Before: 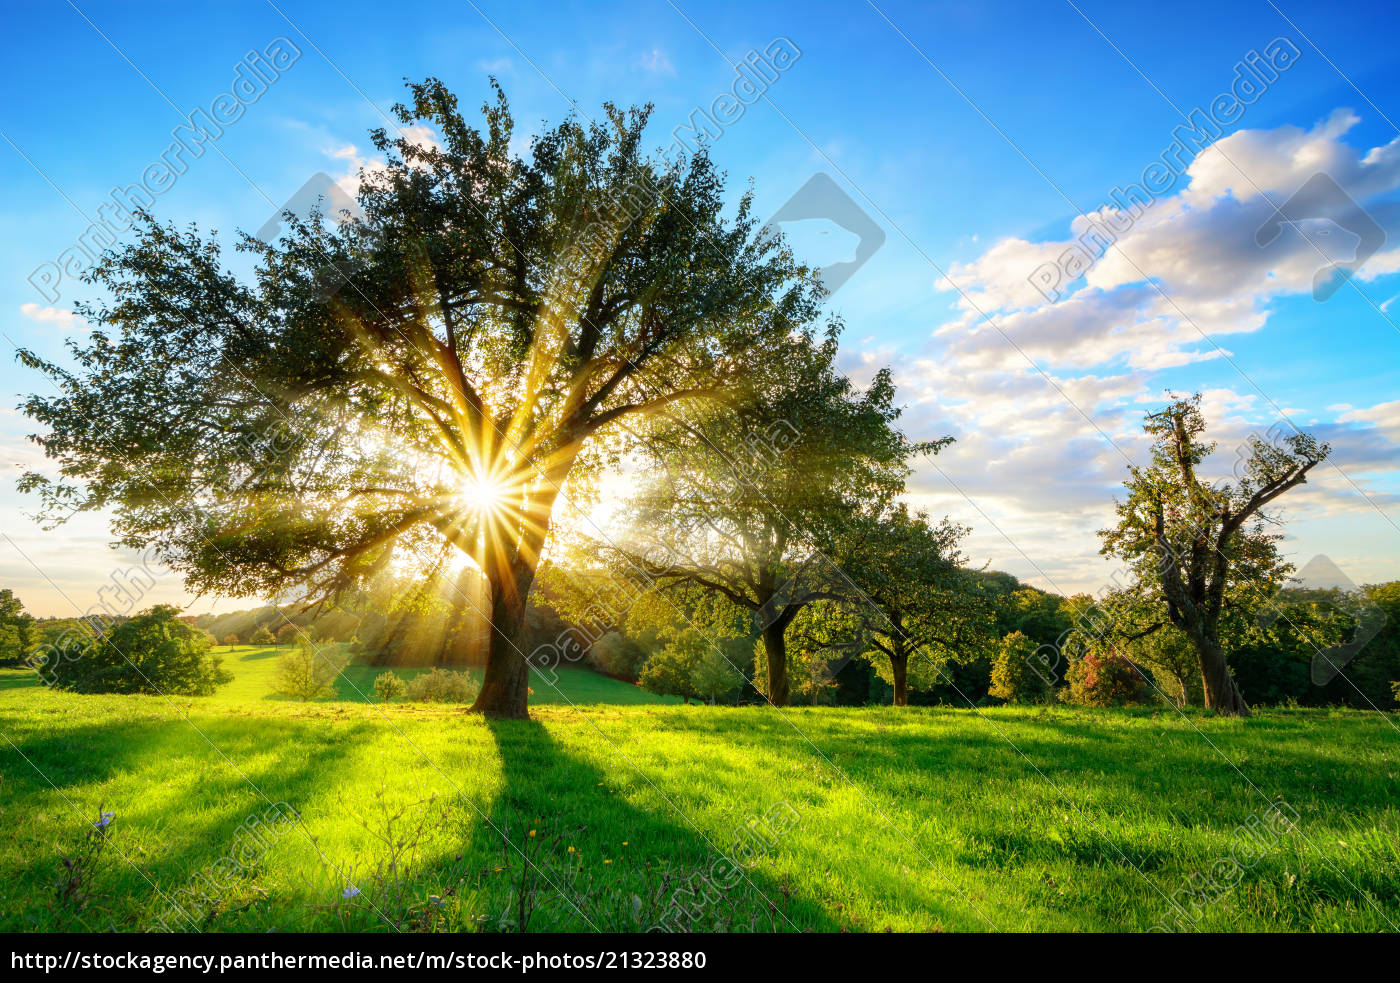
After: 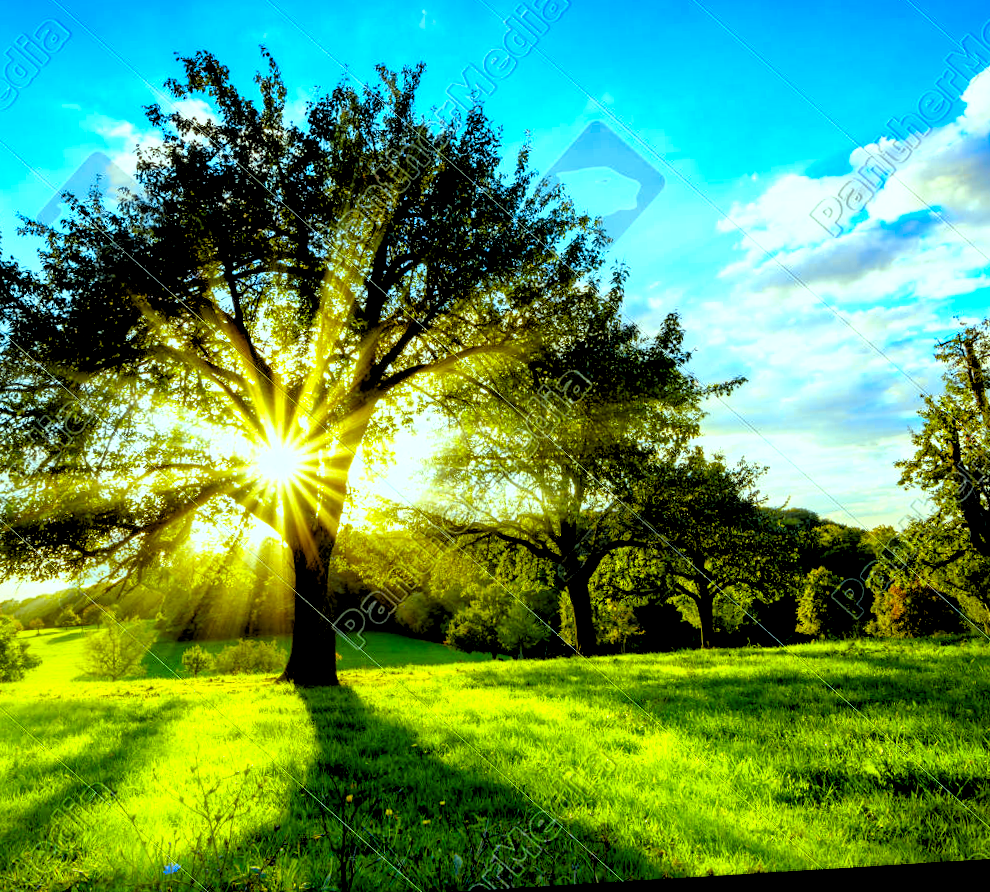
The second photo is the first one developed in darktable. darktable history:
crop: left 13.443%, right 13.31%
local contrast: mode bilateral grid, contrast 20, coarseness 50, detail 150%, midtone range 0.2
color balance rgb: perceptual saturation grading › global saturation 20%, perceptual saturation grading › highlights -25%, perceptual saturation grading › shadows 25%, global vibrance 50%
rotate and perspective: rotation -3.52°, crop left 0.036, crop right 0.964, crop top 0.081, crop bottom 0.919
color balance: mode lift, gamma, gain (sRGB), lift [0.997, 0.979, 1.021, 1.011], gamma [1, 1.084, 0.916, 0.998], gain [1, 0.87, 1.13, 1.101], contrast 4.55%, contrast fulcrum 38.24%, output saturation 104.09%
color contrast: green-magenta contrast 0.85, blue-yellow contrast 1.25, unbound 0
rgb levels: levels [[0.034, 0.472, 0.904], [0, 0.5, 1], [0, 0.5, 1]]
